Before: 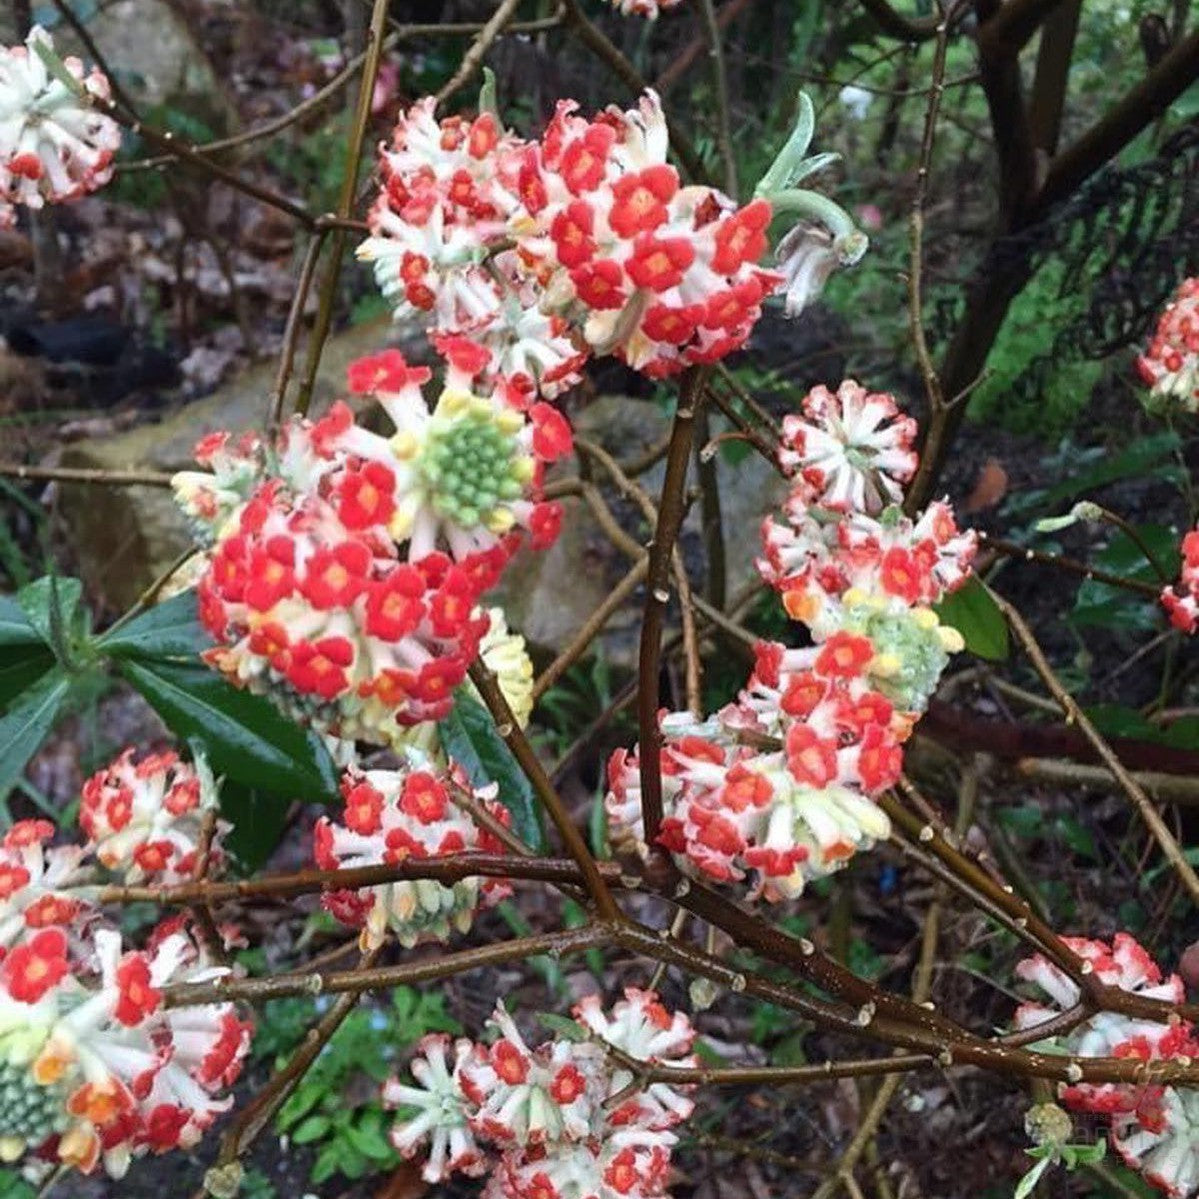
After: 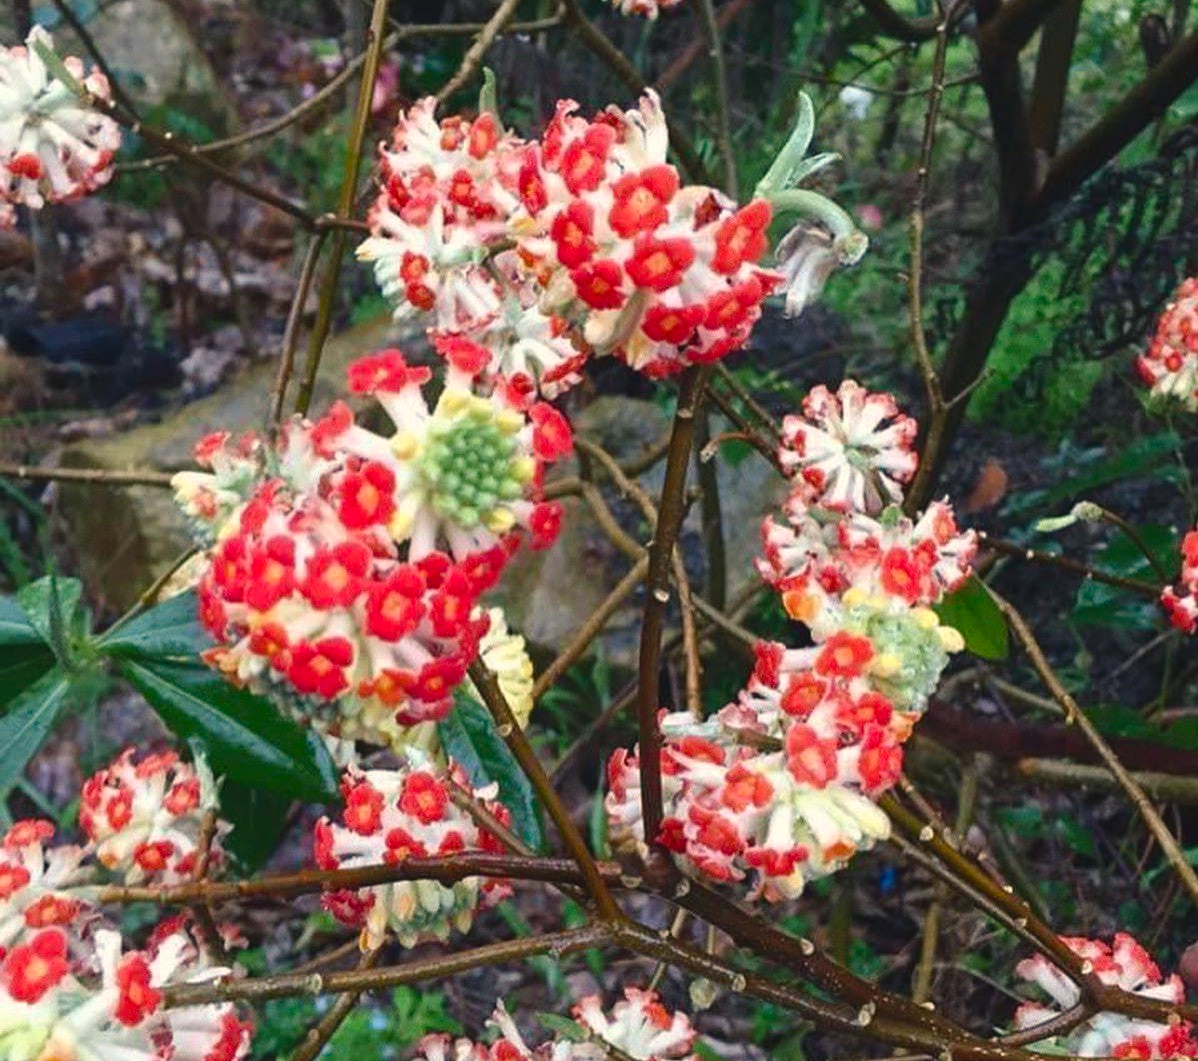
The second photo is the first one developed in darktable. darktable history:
crop and rotate: top 0%, bottom 11.49%
color balance rgb: shadows lift › chroma 2%, shadows lift › hue 219.6°, power › hue 313.2°, highlights gain › chroma 3%, highlights gain › hue 75.6°, global offset › luminance 0.5%, perceptual saturation grading › global saturation 15.33%, perceptual saturation grading › highlights -19.33%, perceptual saturation grading › shadows 20%, global vibrance 20%
